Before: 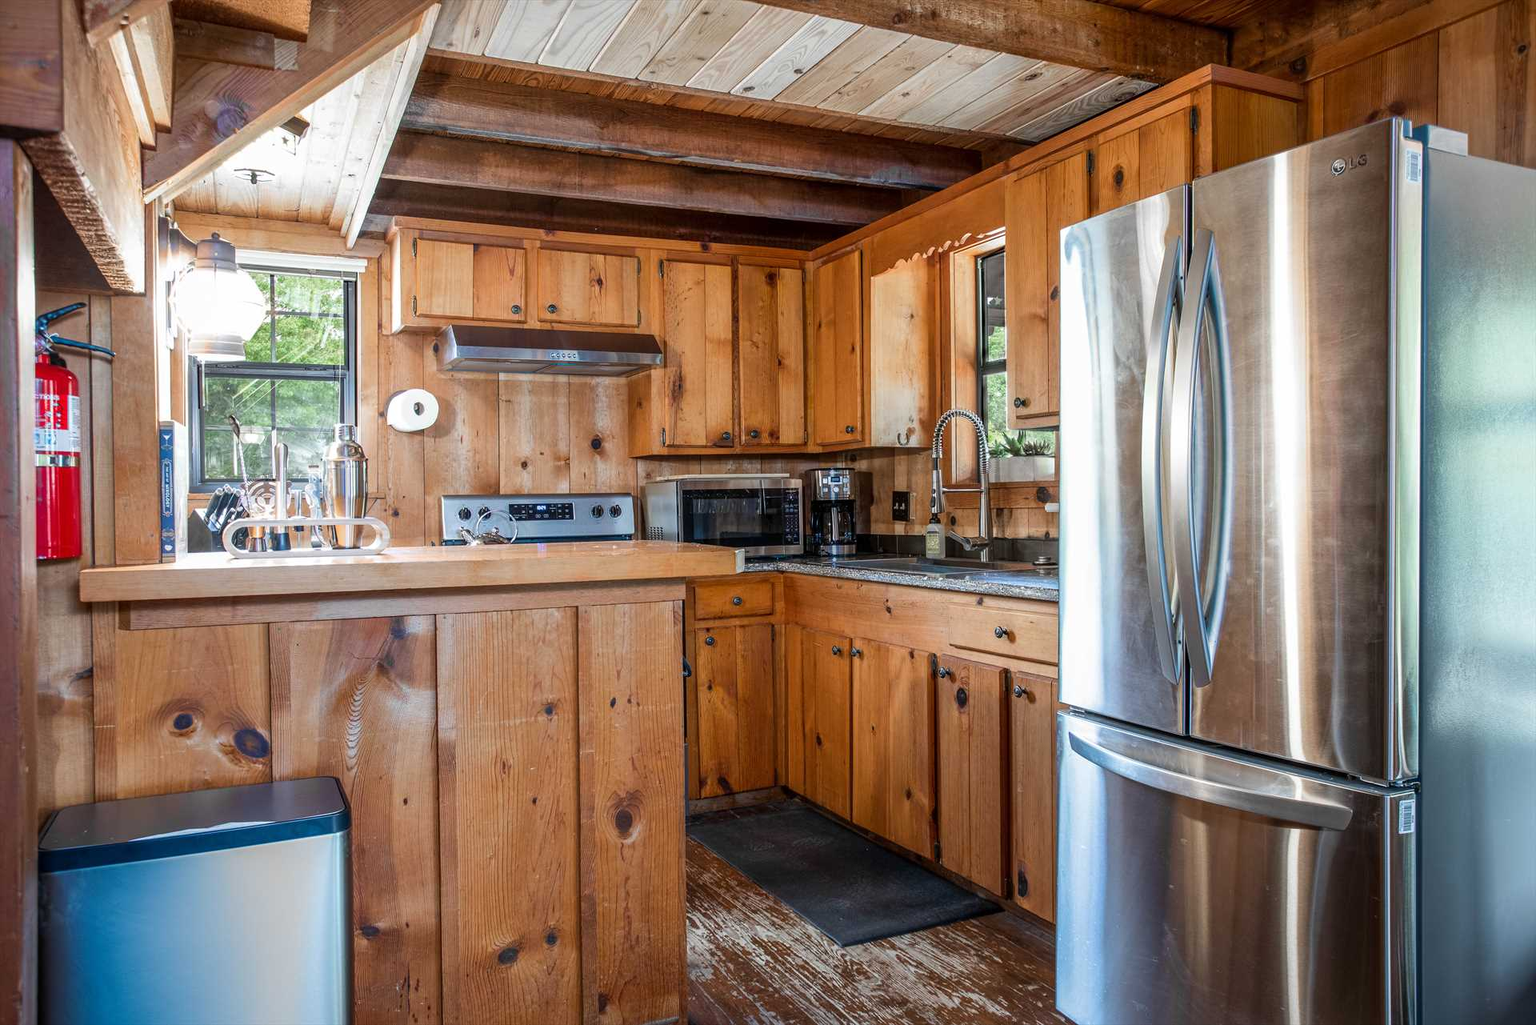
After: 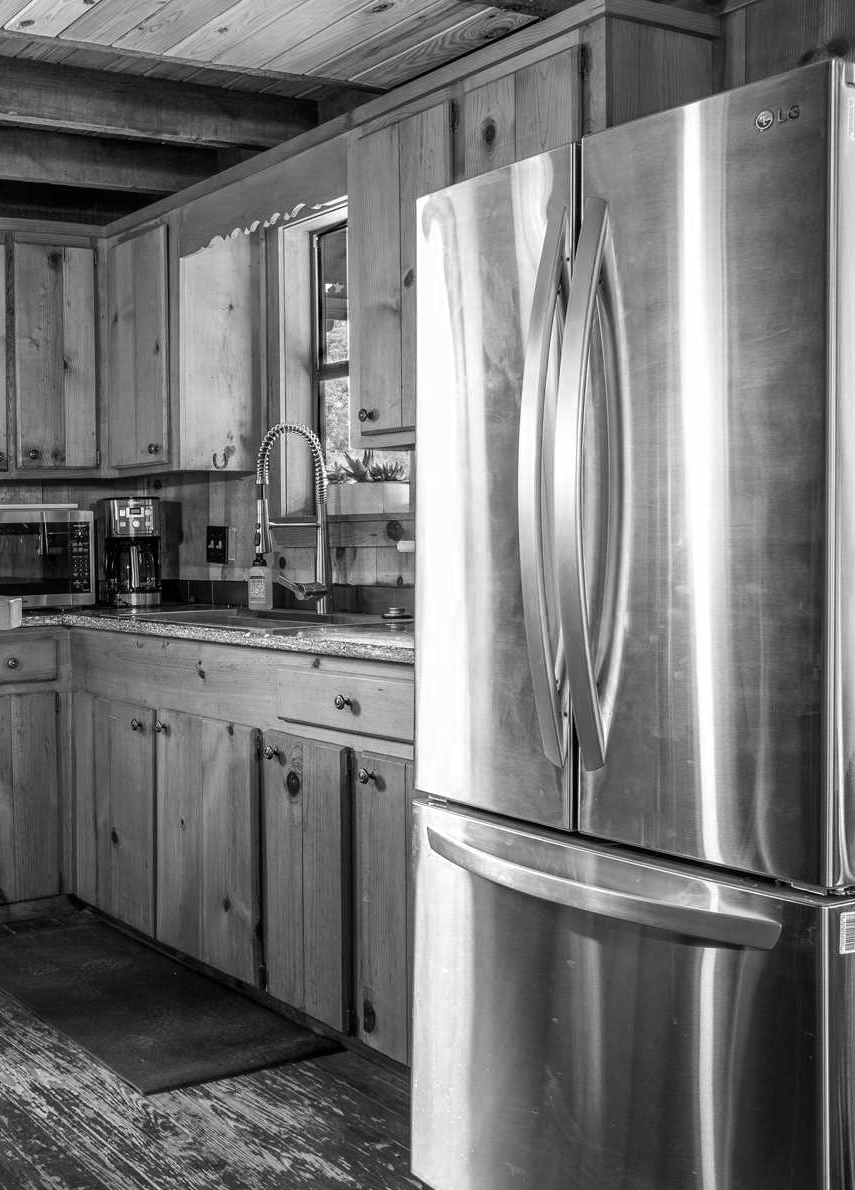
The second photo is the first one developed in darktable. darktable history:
contrast brightness saturation: saturation -0.103
crop: left 47.354%, top 6.887%, right 7.902%
color zones: curves: ch0 [(0, 0.613) (0.01, 0.613) (0.245, 0.448) (0.498, 0.529) (0.642, 0.665) (0.879, 0.777) (0.99, 0.613)]; ch1 [(0, 0) (0.143, 0) (0.286, 0) (0.429, 0) (0.571, 0) (0.714, 0) (0.857, 0)]
color balance rgb: perceptual saturation grading › global saturation -10.628%, perceptual saturation grading › highlights -26.207%, perceptual saturation grading › shadows 20.814%
